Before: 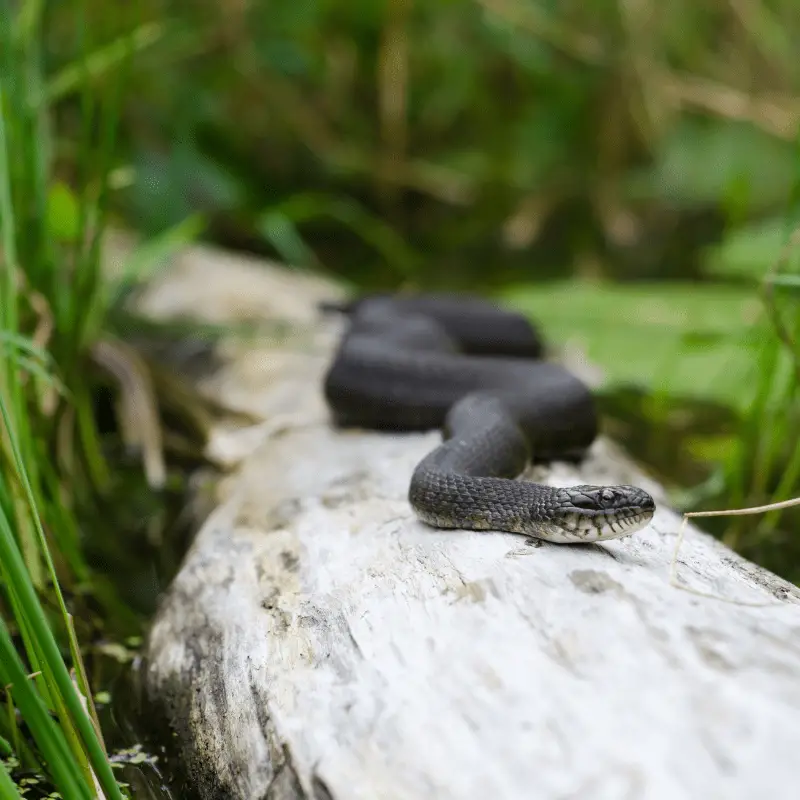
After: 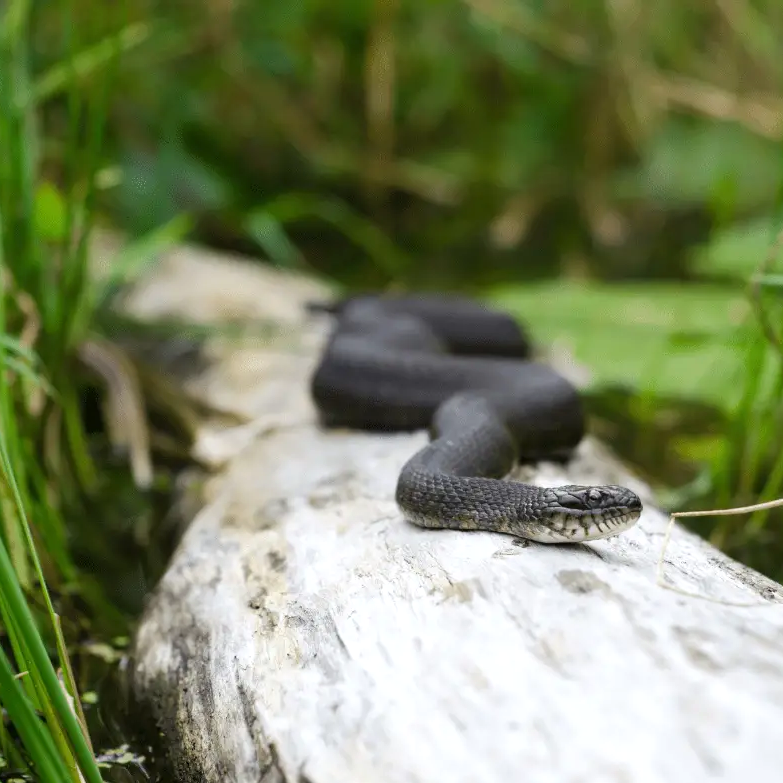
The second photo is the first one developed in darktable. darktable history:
crop: left 1.743%, right 0.268%, bottom 2.011%
exposure: exposure 0.178 EV, compensate exposure bias true, compensate highlight preservation false
